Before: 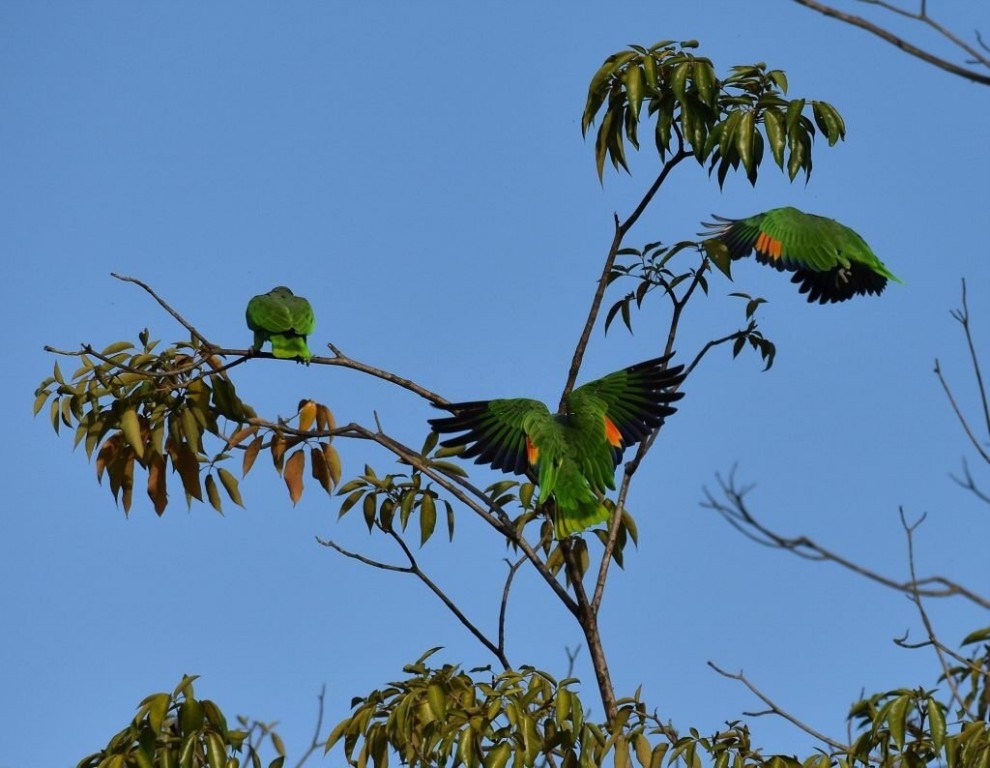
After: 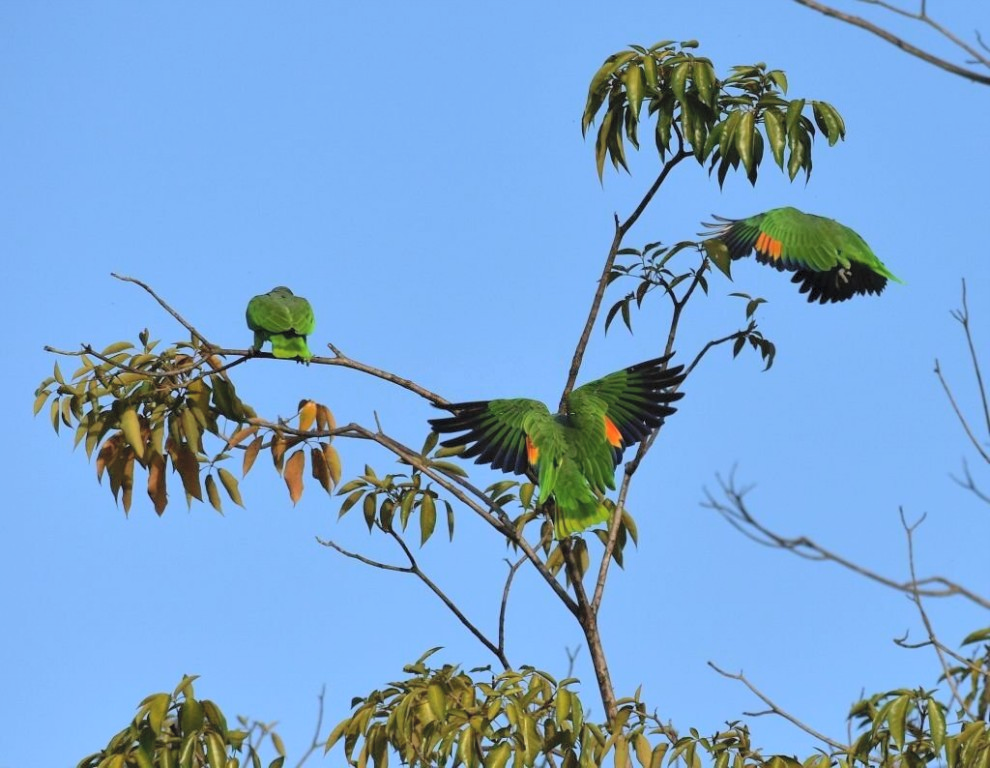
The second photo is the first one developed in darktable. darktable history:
contrast brightness saturation: contrast 0.095, brightness 0.291, saturation 0.138
